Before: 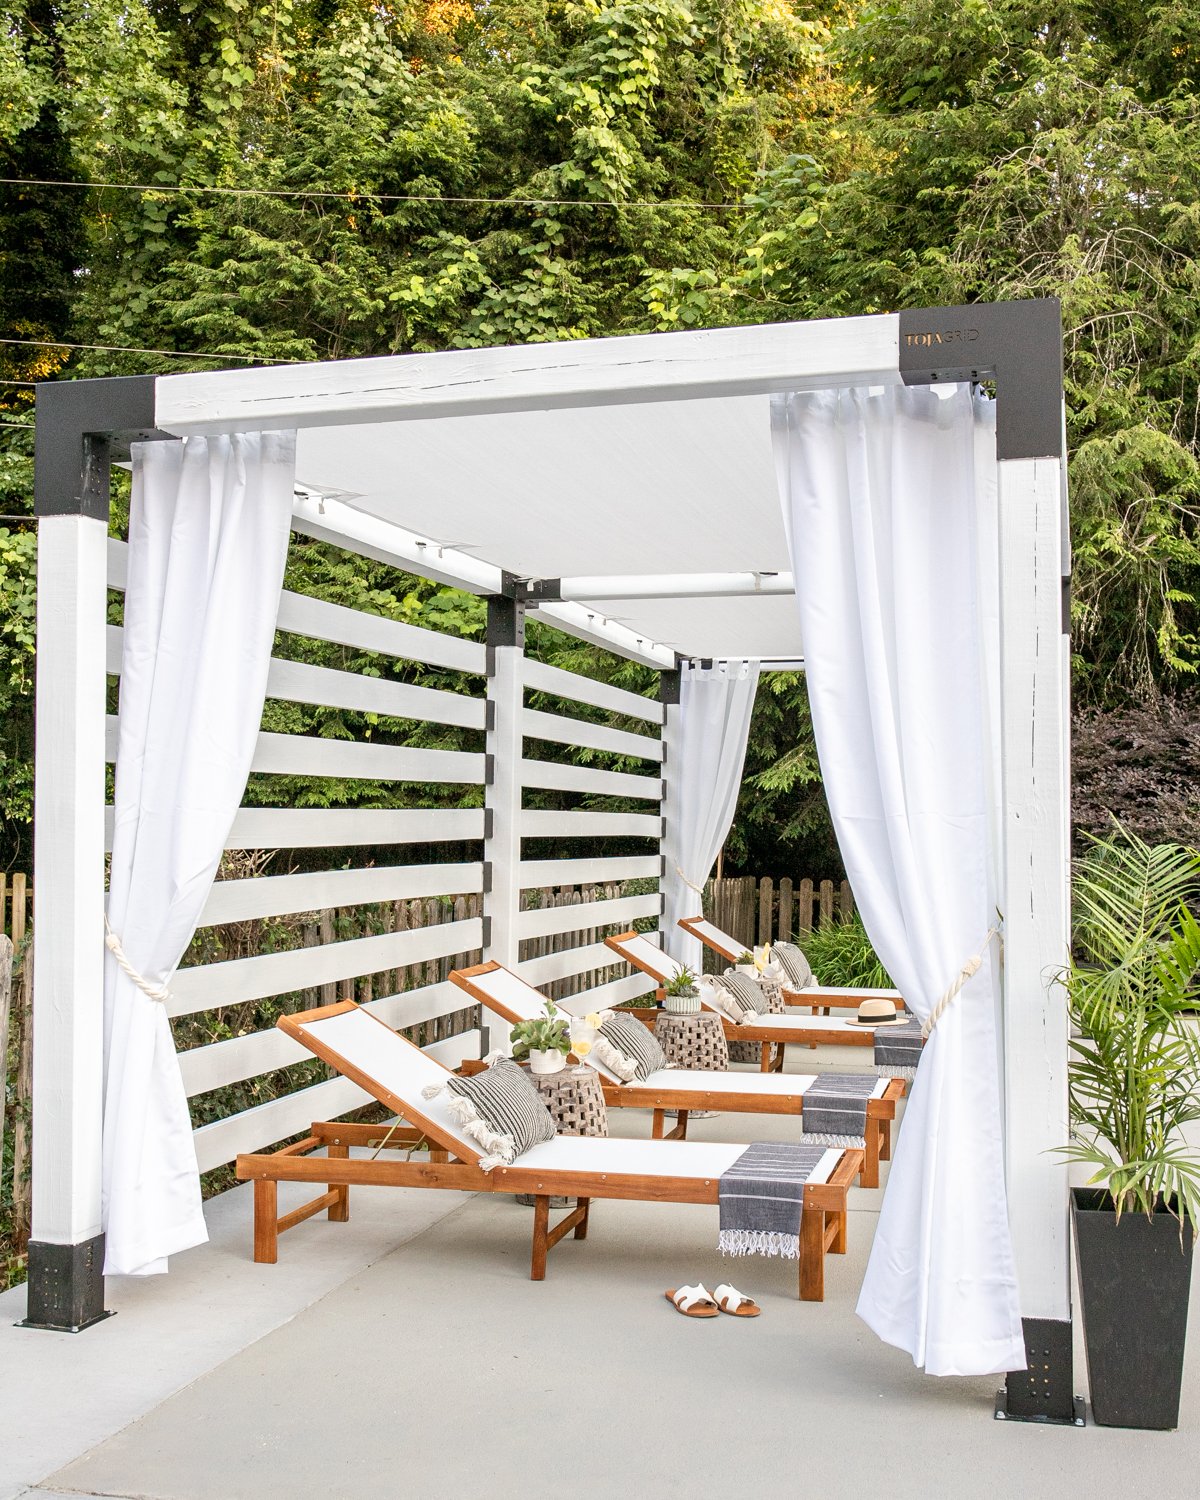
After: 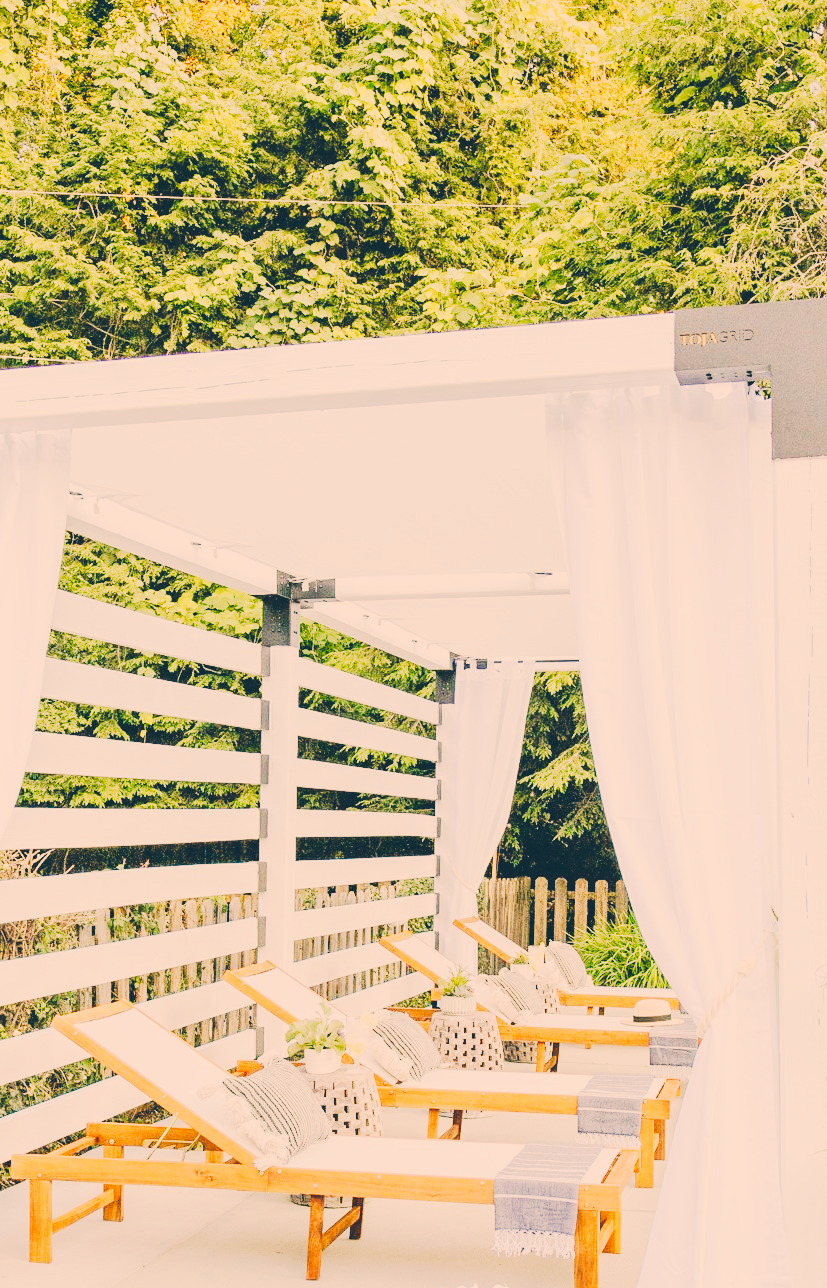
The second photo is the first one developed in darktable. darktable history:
base curve: curves: ch0 [(0, 0) (0.036, 0.025) (0.121, 0.166) (0.206, 0.329) (0.605, 0.79) (1, 1)]
exposure: black level correction 0, exposure 1.465 EV, compensate highlight preservation false
tone curve: curves: ch0 [(0, 0.148) (0.191, 0.225) (0.712, 0.695) (0.864, 0.797) (1, 0.839)], preserve colors none
crop: left 18.804%, right 12.217%, bottom 14.087%
color balance rgb: highlights gain › chroma 2.005%, highlights gain › hue 72.49°, perceptual saturation grading › global saturation 20%, perceptual saturation grading › highlights -24.719%, perceptual saturation grading › shadows 24.386%, perceptual brilliance grading › highlights 11.297%
color correction: highlights a* 10.33, highlights b* 14.23, shadows a* -10.05, shadows b* -15.1
